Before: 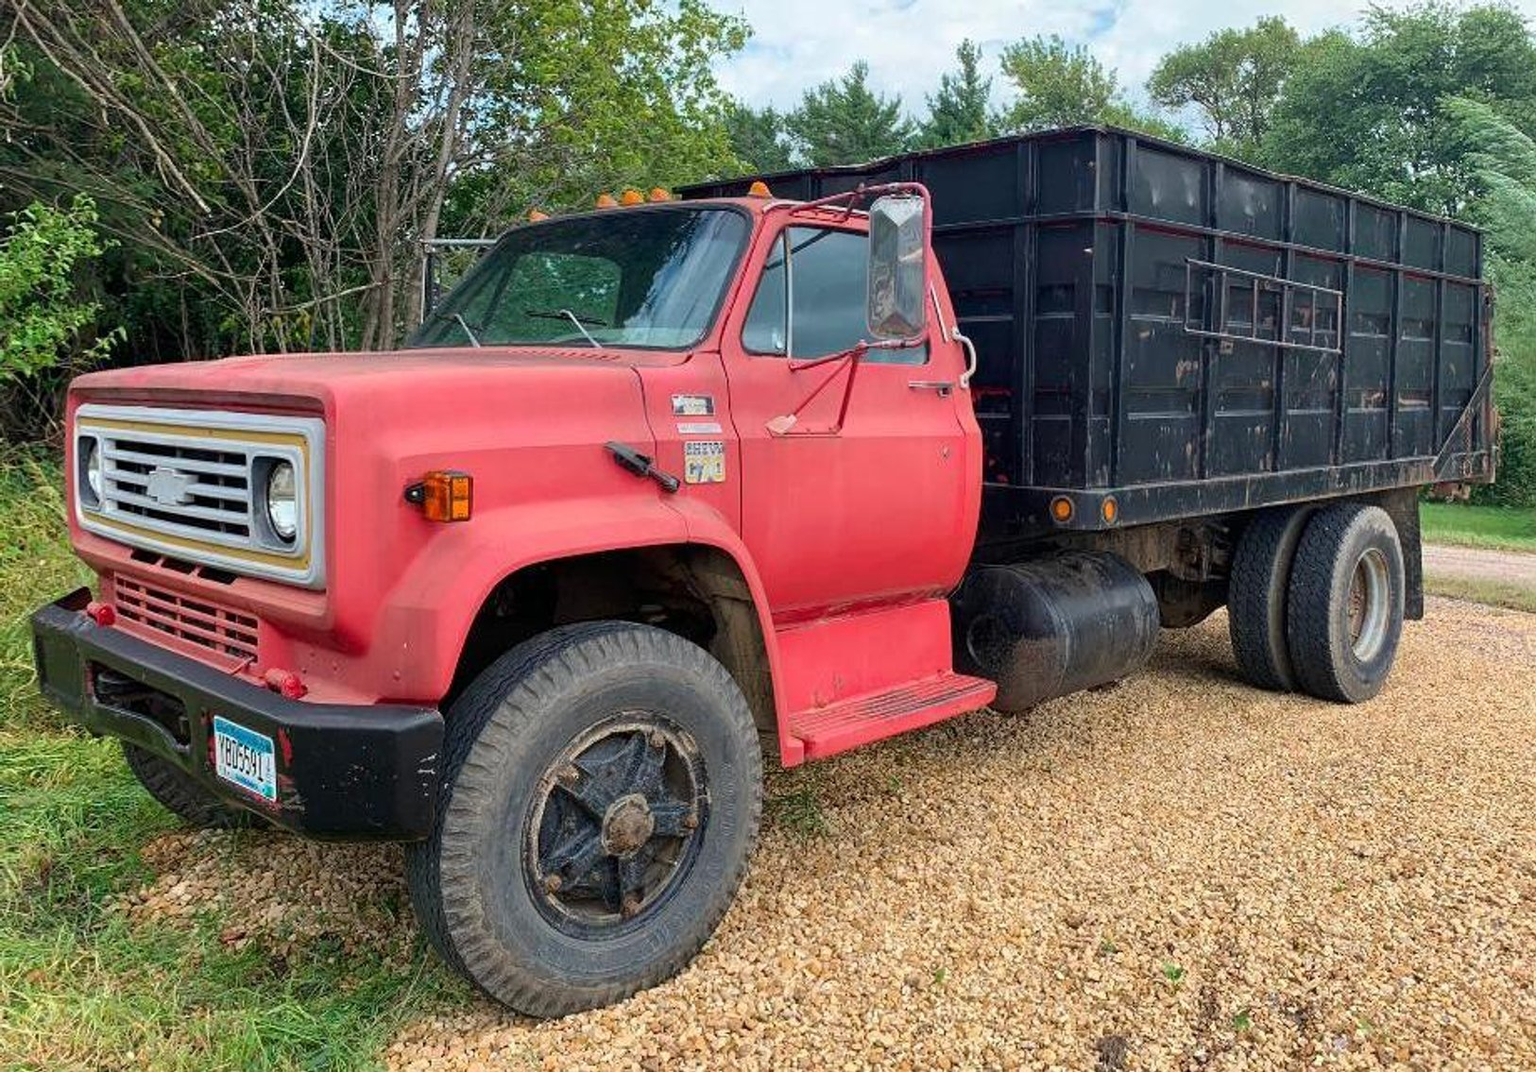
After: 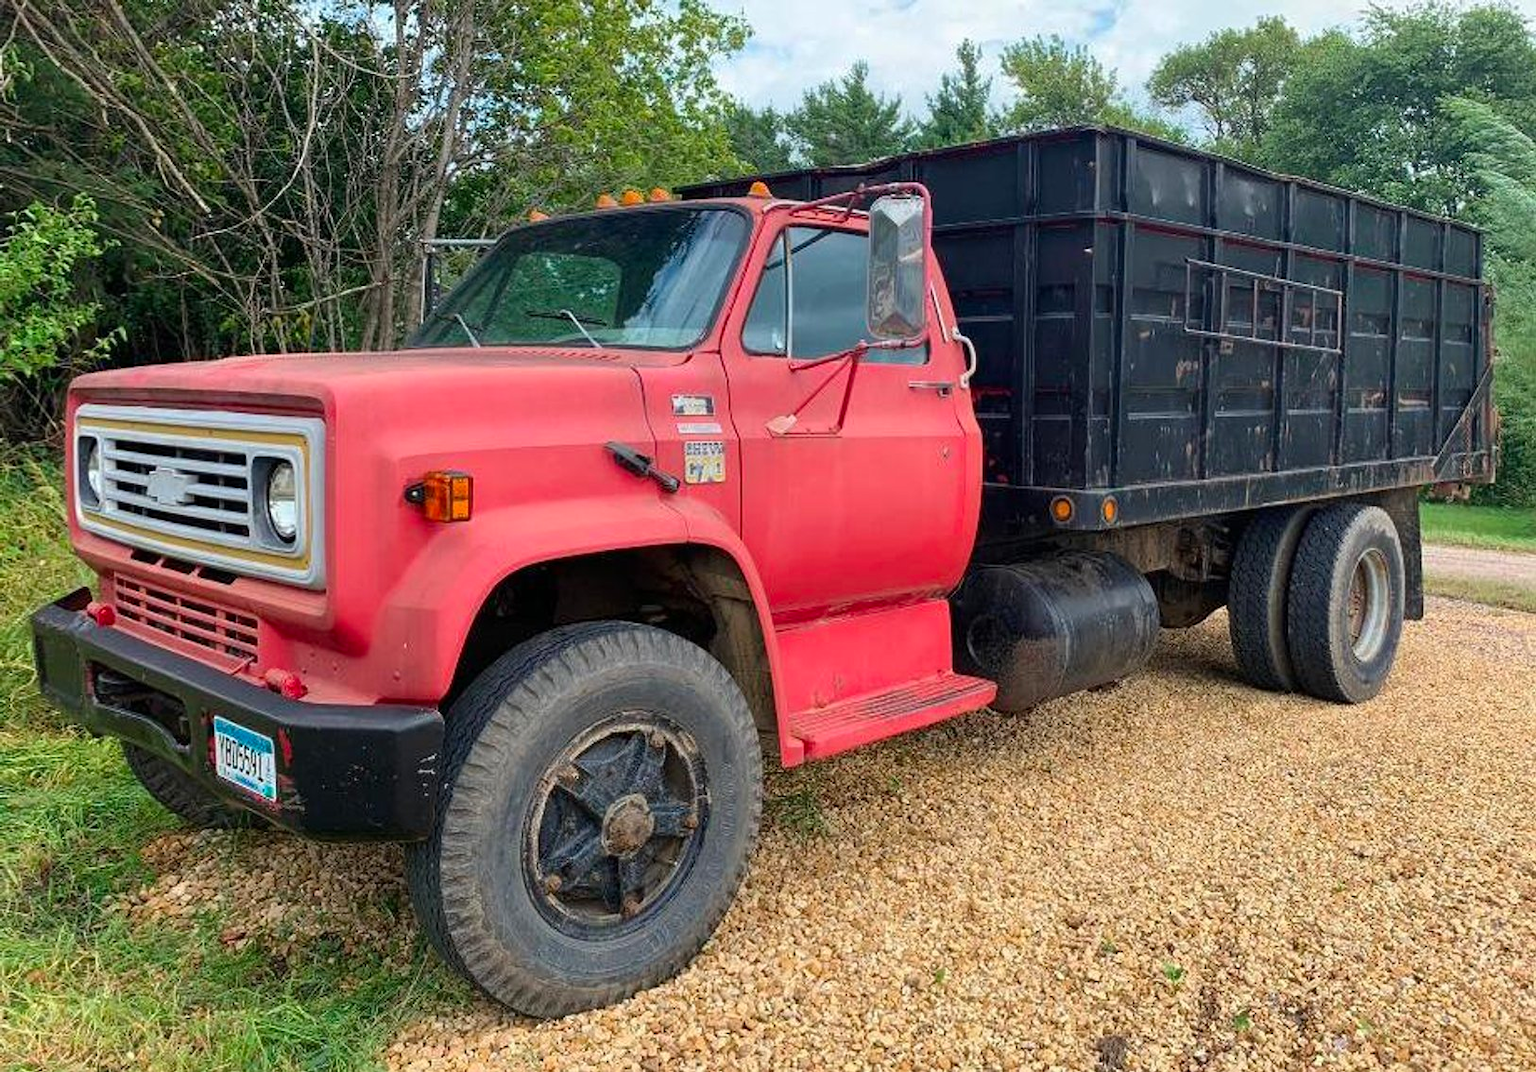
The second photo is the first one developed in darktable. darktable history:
color correction: highlights b* 0.003, saturation 1.1
